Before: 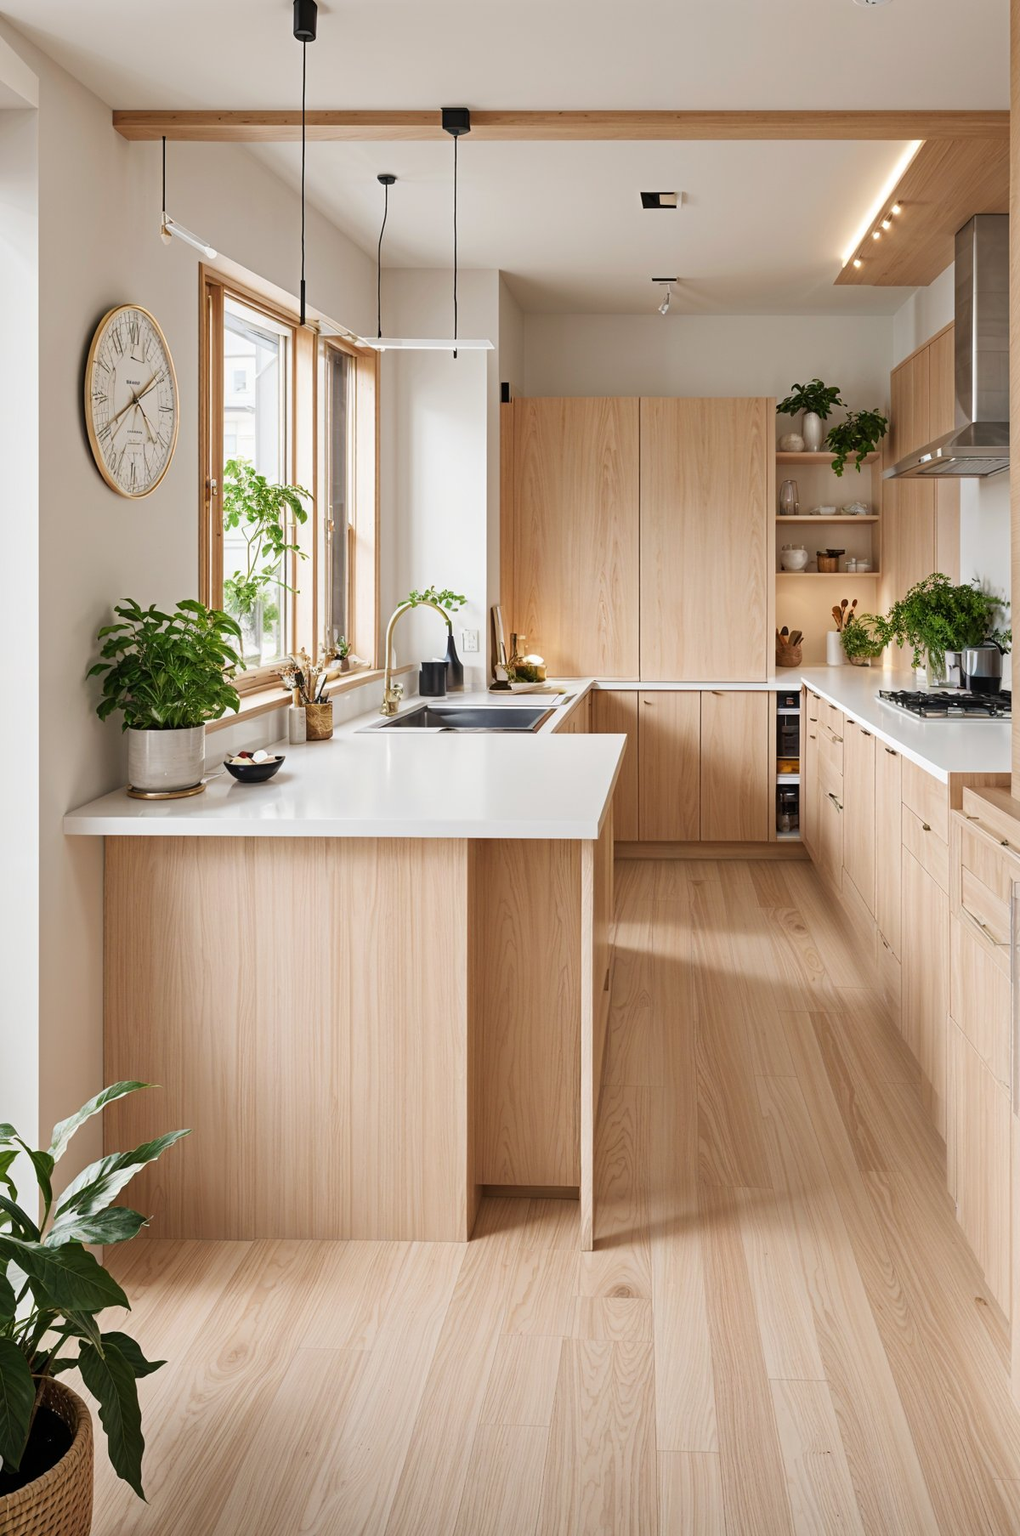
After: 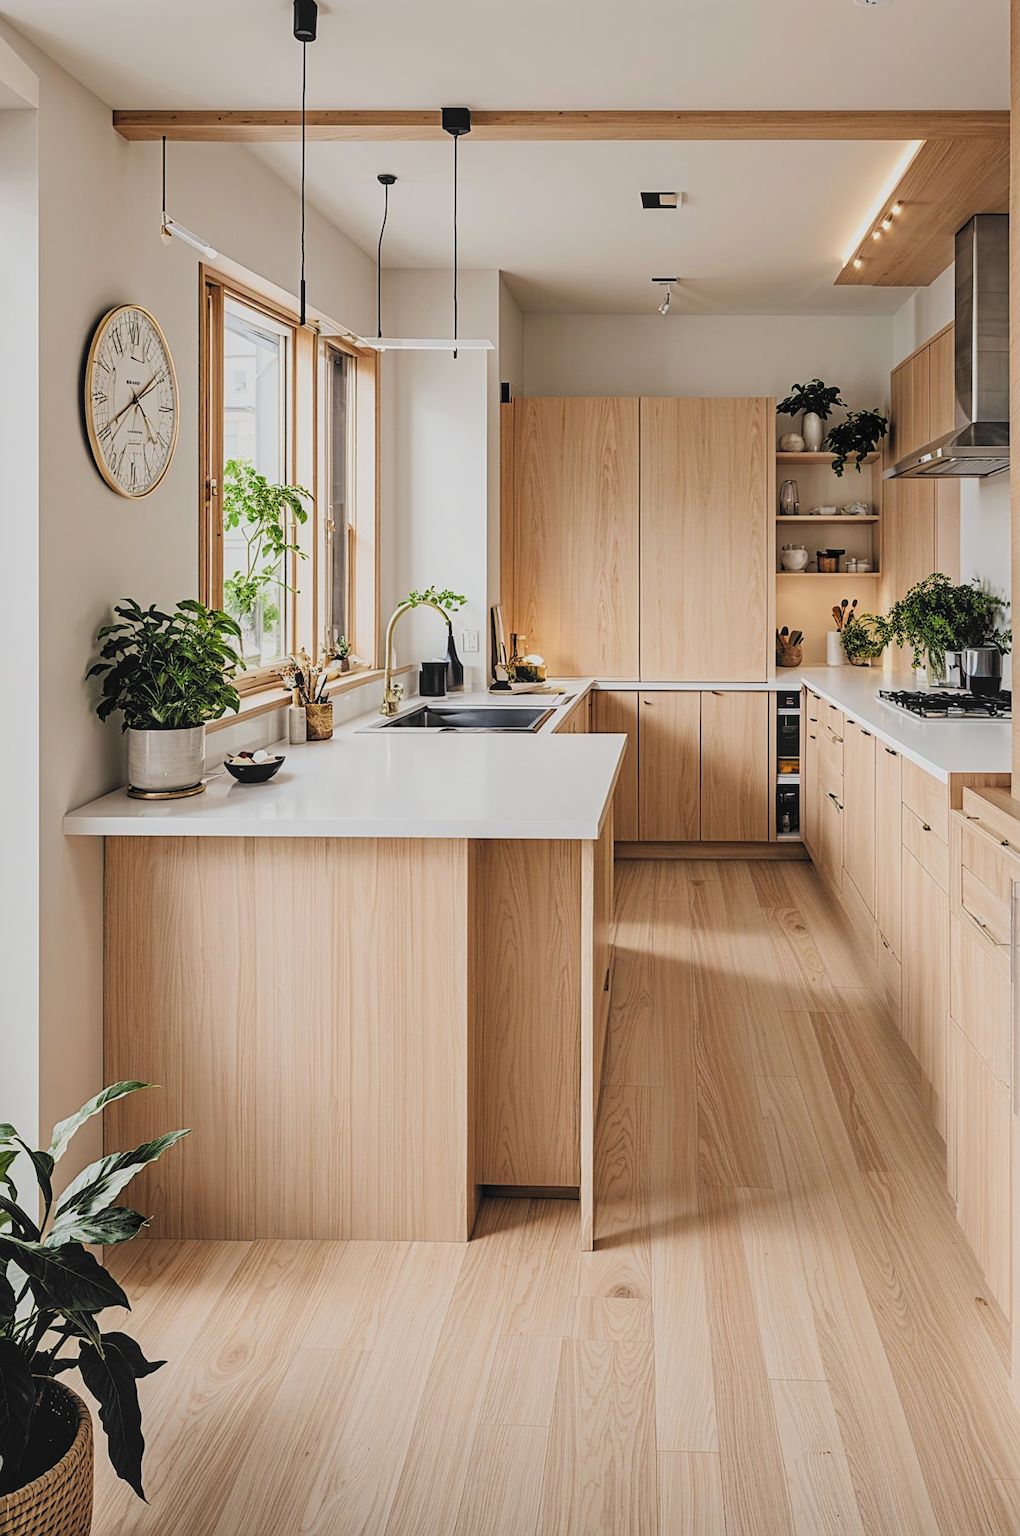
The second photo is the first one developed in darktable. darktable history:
contrast brightness saturation: contrast -0.101, brightness 0.051, saturation 0.077
local contrast: on, module defaults
sharpen: on, module defaults
exposure: exposure -0.18 EV, compensate highlight preservation false
filmic rgb: black relative exposure -5.12 EV, white relative exposure 3.97 EV, hardness 2.9, contrast 1.296, highlights saturation mix -29.48%, color science v6 (2022)
